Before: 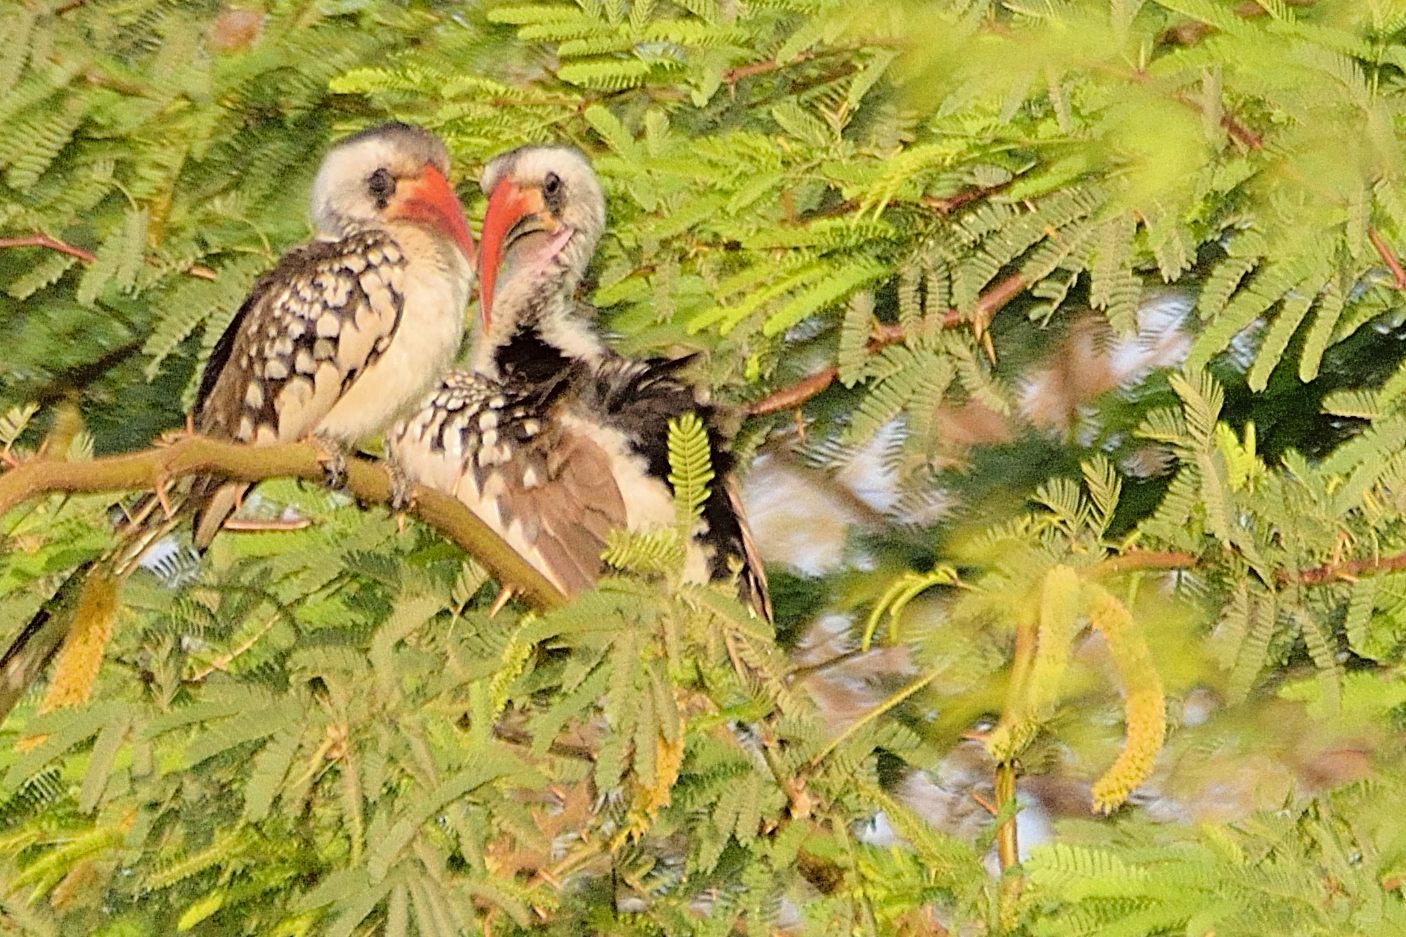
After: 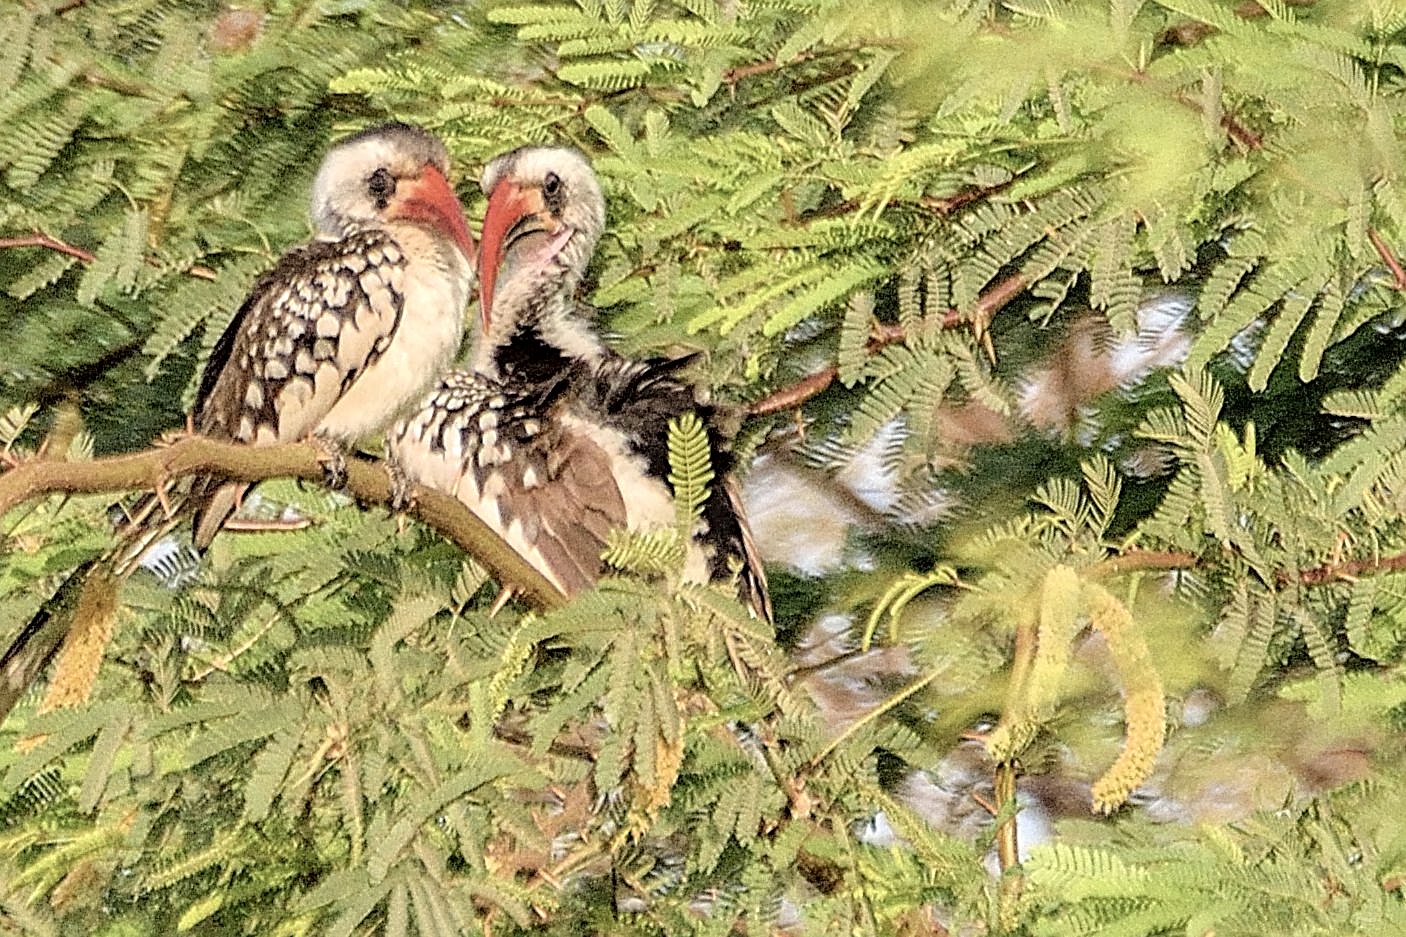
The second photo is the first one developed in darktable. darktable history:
color balance: input saturation 80.07%
local contrast: detail 150%
sharpen: on, module defaults
